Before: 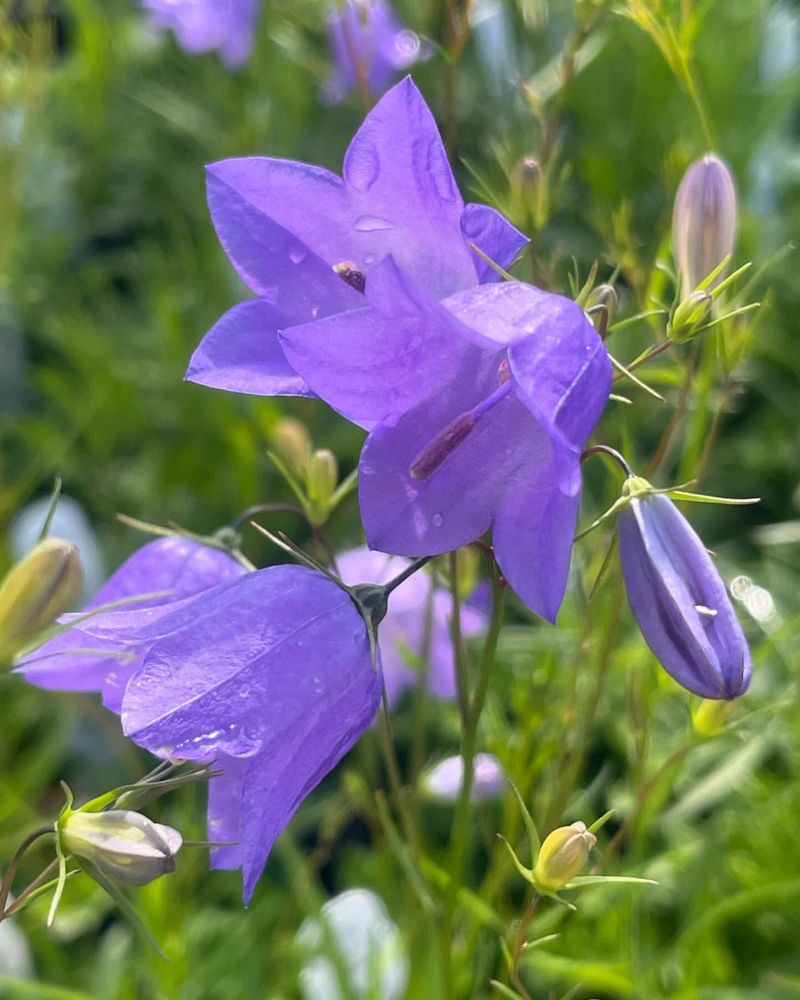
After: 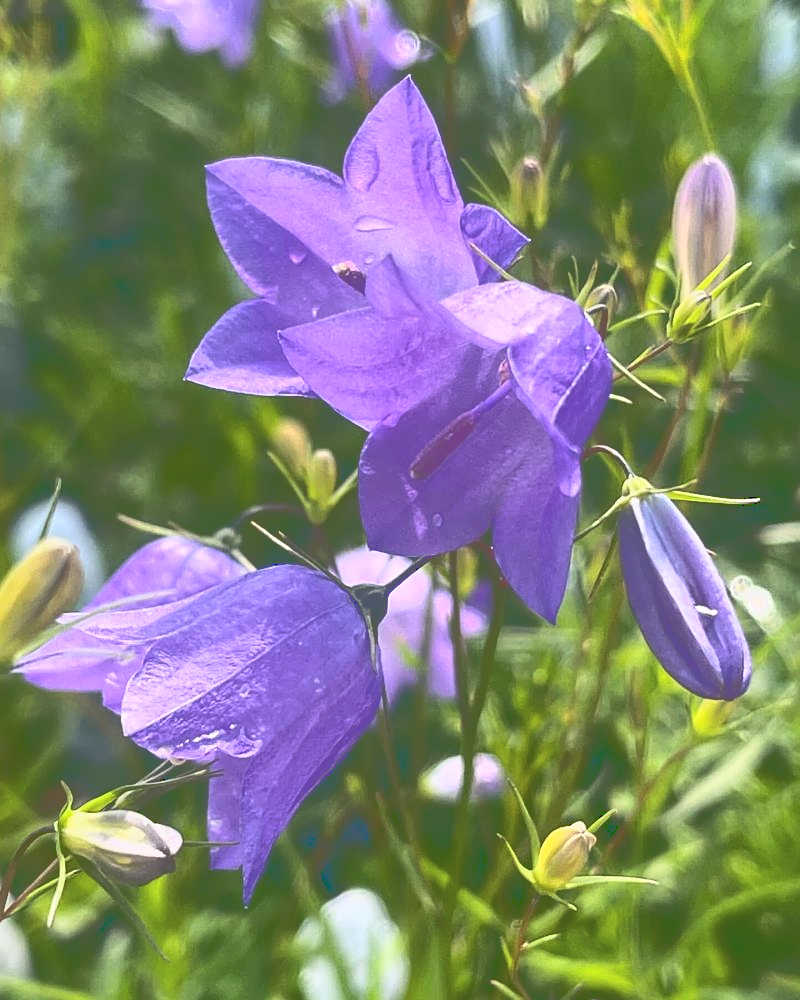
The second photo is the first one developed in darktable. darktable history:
tone curve: curves: ch0 [(0, 0.037) (0.045, 0.055) (0.155, 0.138) (0.29, 0.325) (0.428, 0.513) (0.604, 0.71) (0.824, 0.882) (1, 0.965)]; ch1 [(0, 0) (0.339, 0.334) (0.445, 0.419) (0.476, 0.454) (0.498, 0.498) (0.53, 0.515) (0.557, 0.556) (0.609, 0.649) (0.716, 0.746) (1, 1)]; ch2 [(0, 0) (0.327, 0.318) (0.417, 0.426) (0.46, 0.453) (0.502, 0.5) (0.526, 0.52) (0.554, 0.541) (0.626, 0.65) (0.749, 0.746) (1, 1)], color space Lab, linked channels, preserve colors none
base curve: curves: ch0 [(0, 0.036) (0.083, 0.04) (0.804, 1)]
sharpen: on, module defaults
contrast brightness saturation: brightness 0.149
